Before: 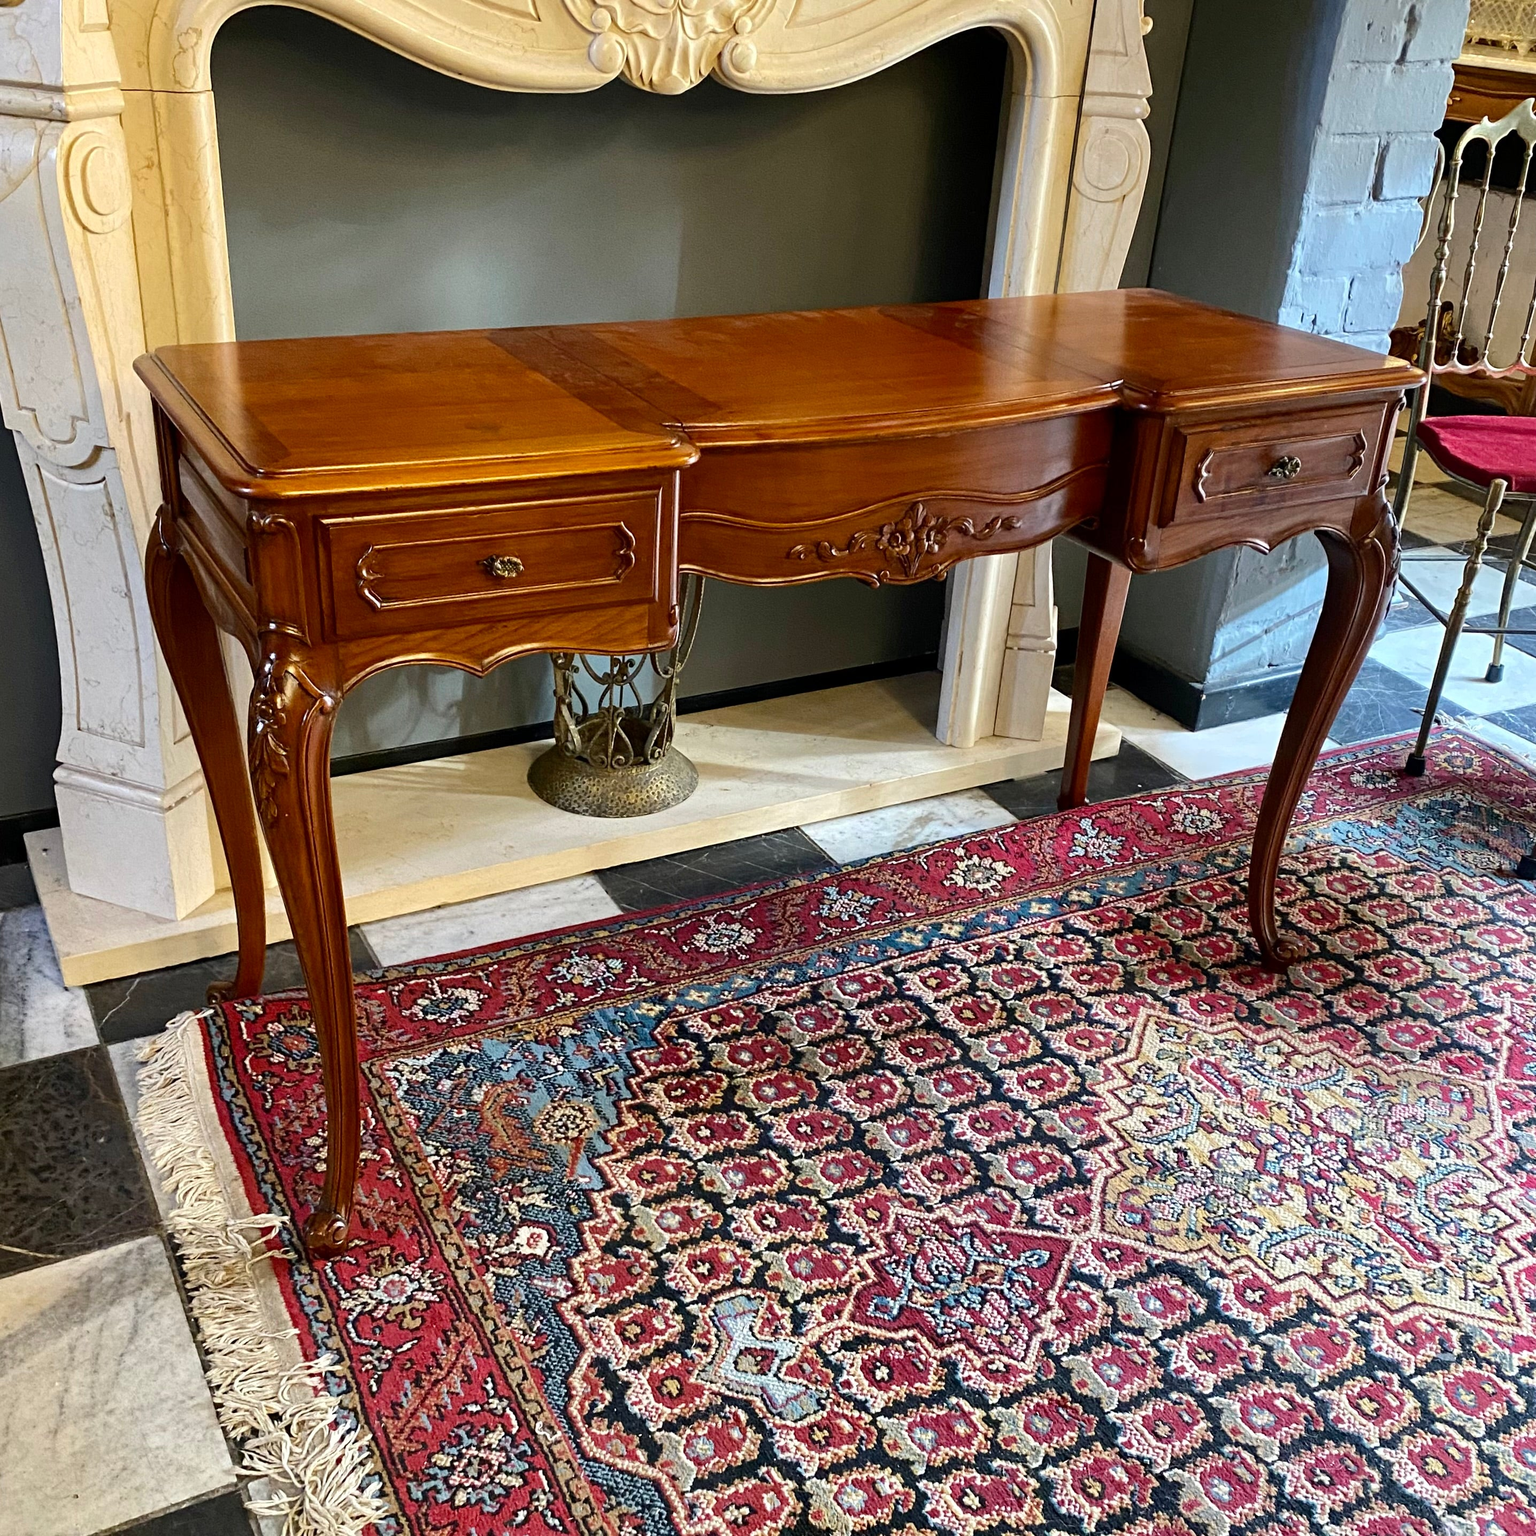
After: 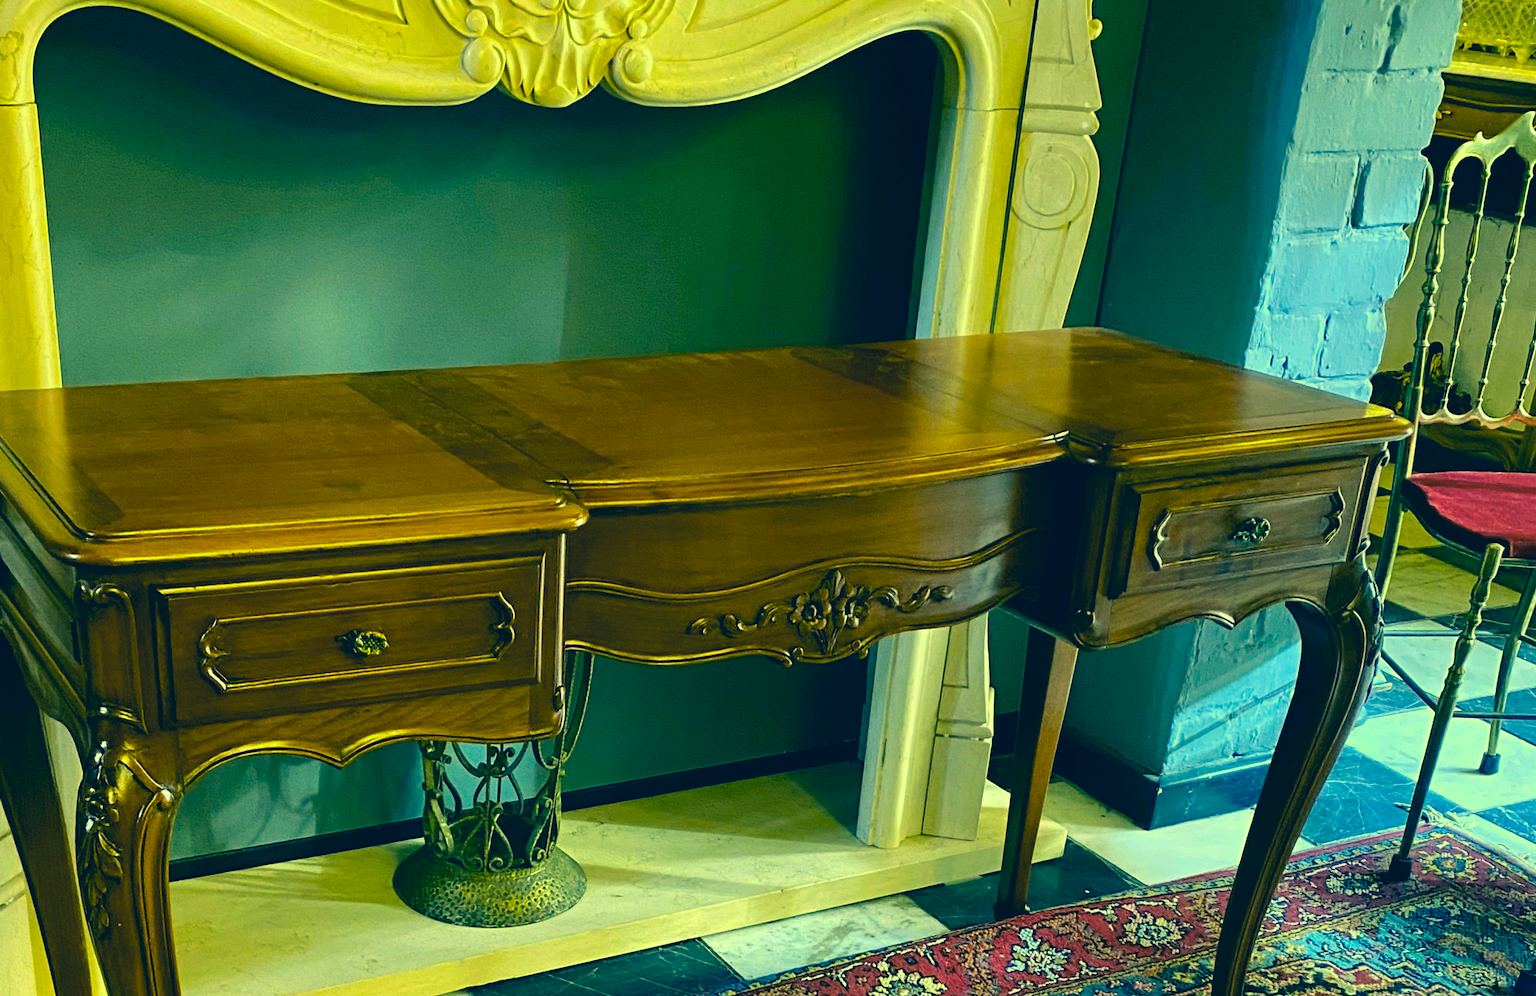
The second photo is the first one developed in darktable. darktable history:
crop and rotate: left 11.812%, bottom 42.776%
color correction: highlights a* -15.58, highlights b* 40, shadows a* -40, shadows b* -26.18
color balance rgb: linear chroma grading › global chroma 15%, perceptual saturation grading › global saturation 30%
